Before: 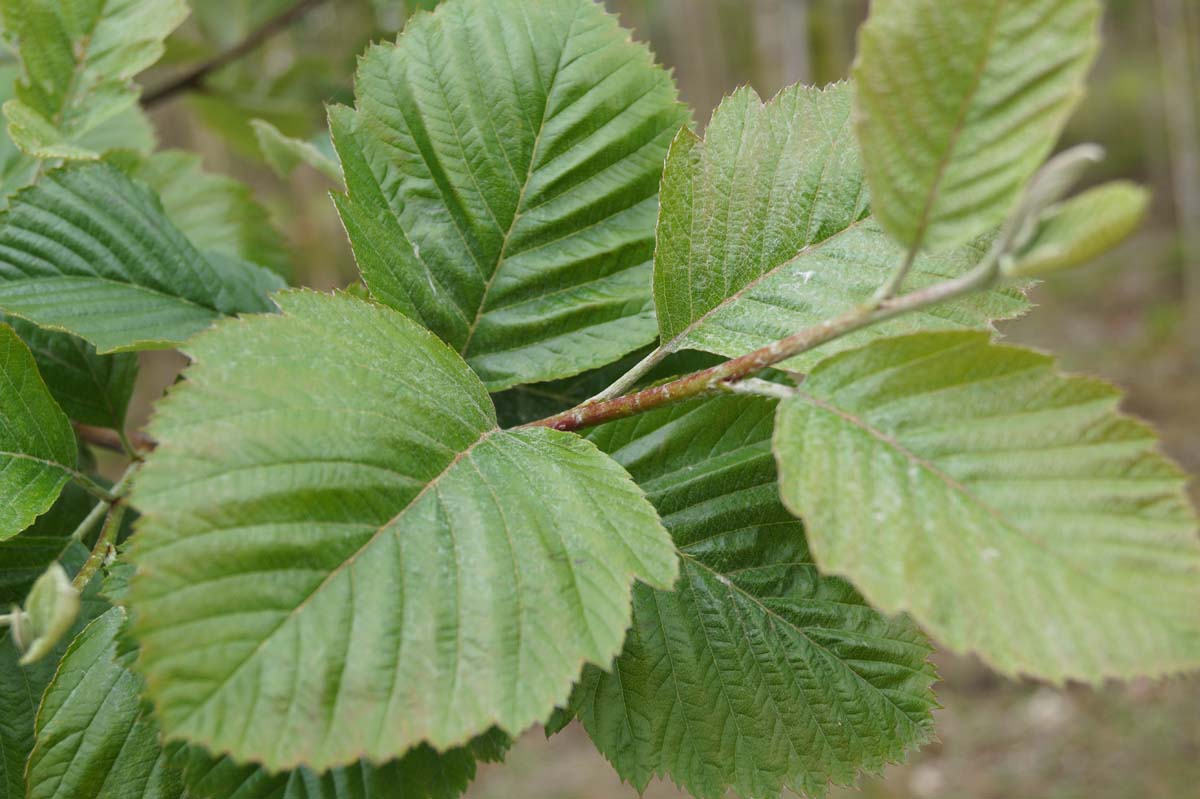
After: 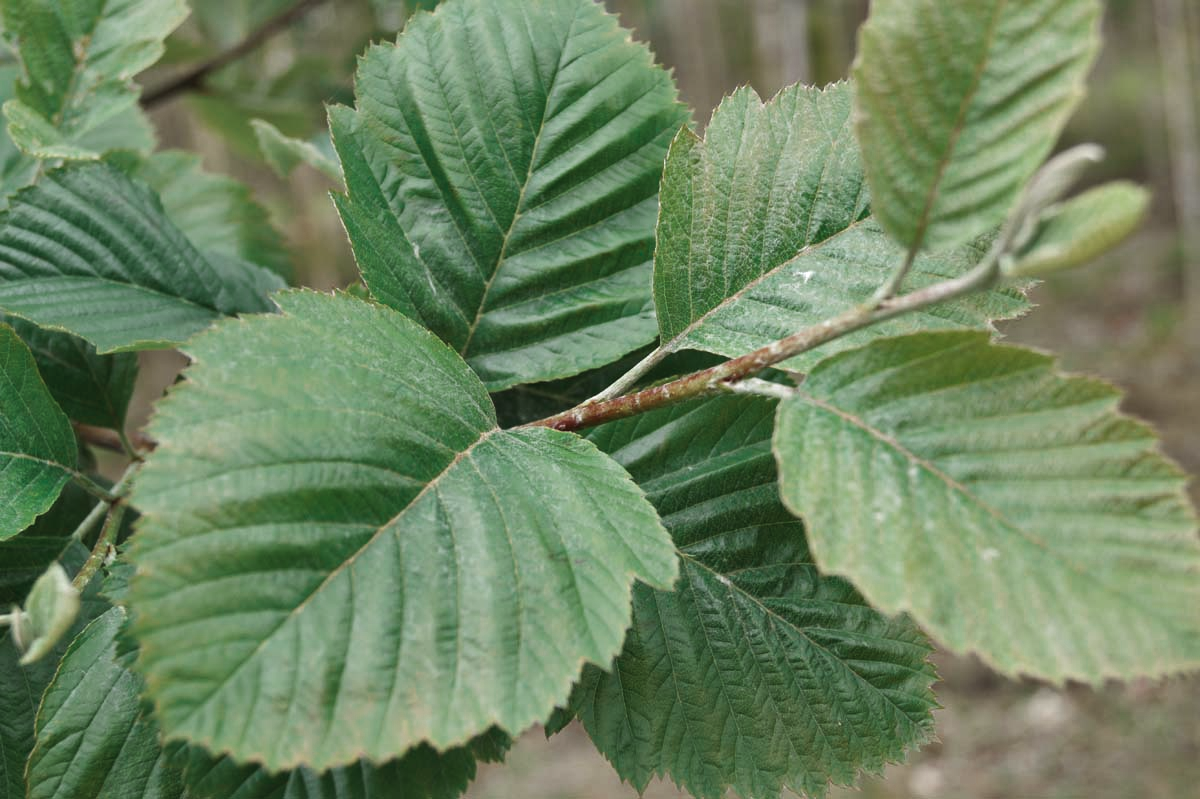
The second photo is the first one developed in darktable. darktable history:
color zones: curves: ch0 [(0, 0.5) (0.125, 0.4) (0.25, 0.5) (0.375, 0.4) (0.5, 0.4) (0.625, 0.6) (0.75, 0.6) (0.875, 0.5)]; ch1 [(0, 0.35) (0.125, 0.45) (0.25, 0.35) (0.375, 0.35) (0.5, 0.35) (0.625, 0.35) (0.75, 0.45) (0.875, 0.35)]; ch2 [(0, 0.6) (0.125, 0.5) (0.25, 0.5) (0.375, 0.6) (0.5, 0.6) (0.625, 0.5) (0.75, 0.5) (0.875, 0.5)]
tone equalizer: -8 EV -0.392 EV, -7 EV -0.389 EV, -6 EV -0.347 EV, -5 EV -0.197 EV, -3 EV 0.235 EV, -2 EV 0.339 EV, -1 EV 0.363 EV, +0 EV 0.393 EV, edges refinement/feathering 500, mask exposure compensation -1.57 EV, preserve details no
shadows and highlights: radius 107.2, shadows 40.69, highlights -72.78, low approximation 0.01, soften with gaussian
